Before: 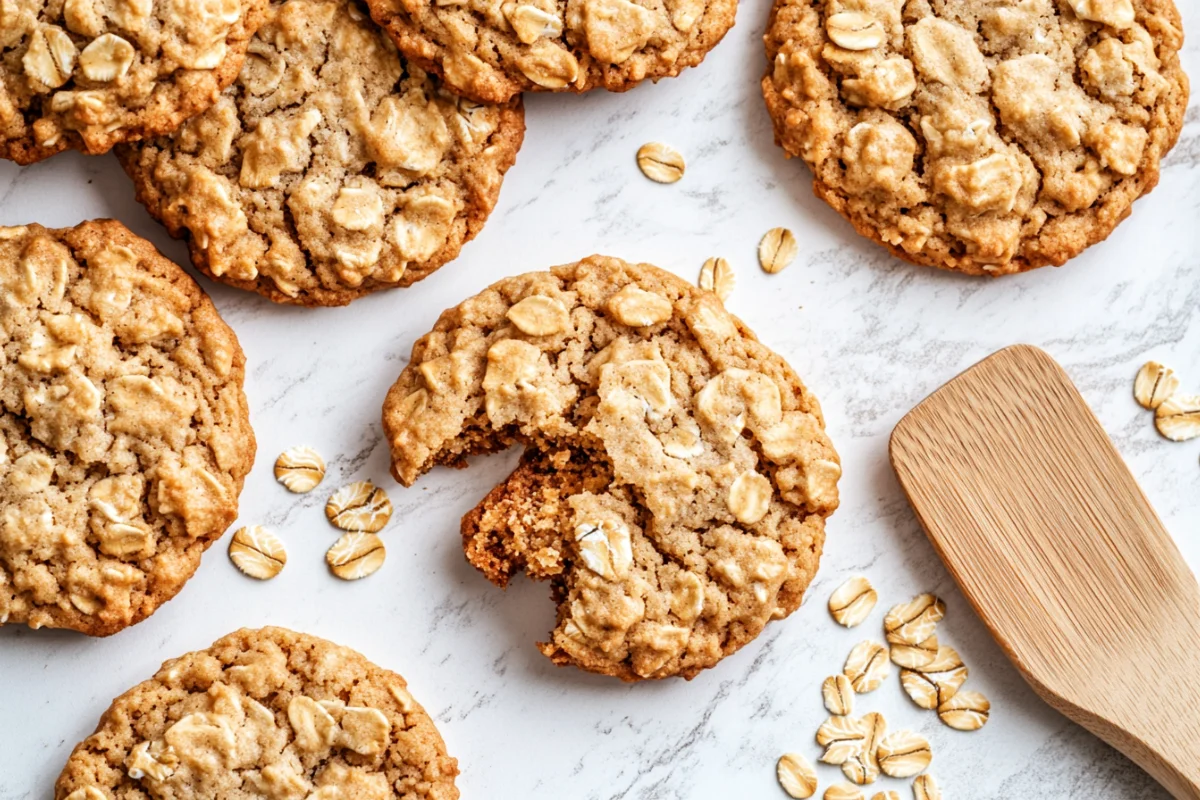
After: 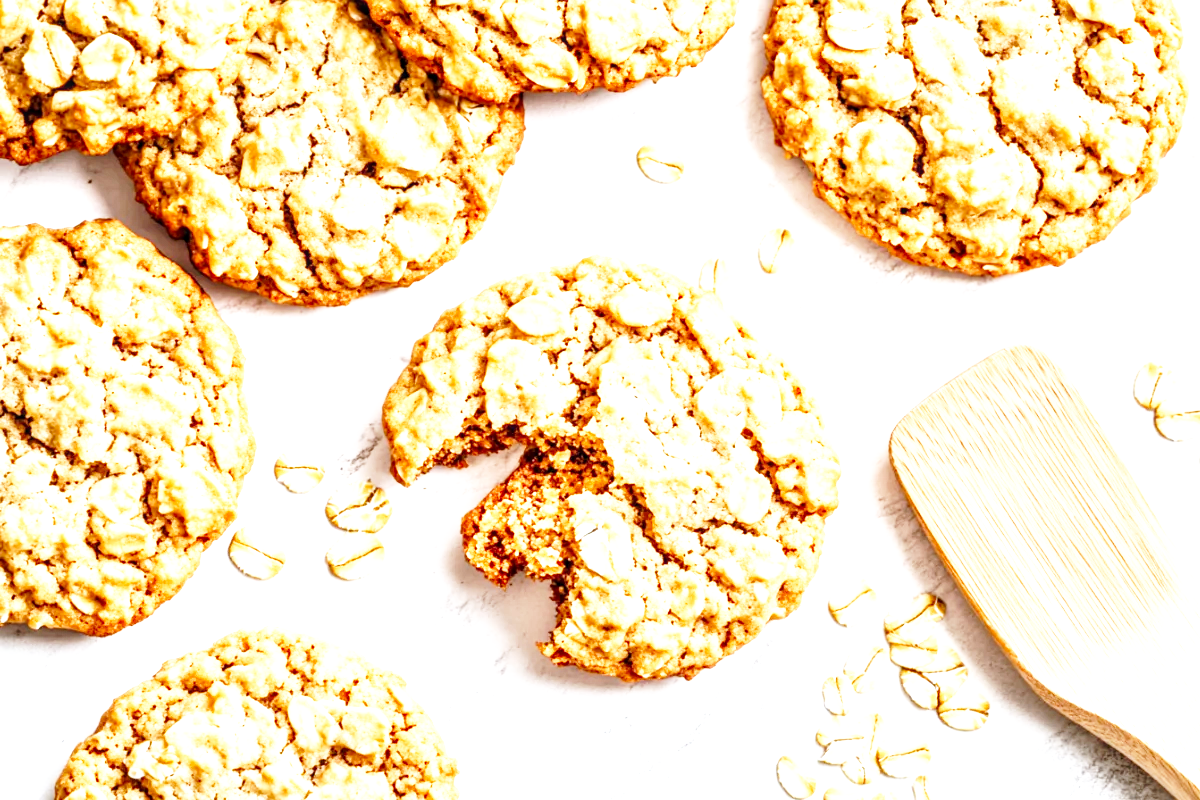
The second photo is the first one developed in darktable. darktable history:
exposure: black level correction 0, exposure 1.288 EV, compensate highlight preservation false
local contrast: detail 130%
color zones: curves: ch0 [(0.254, 0.492) (0.724, 0.62)]; ch1 [(0.25, 0.528) (0.719, 0.796)]; ch2 [(0, 0.472) (0.25, 0.5) (0.73, 0.184)]
base curve: curves: ch0 [(0, 0) (0.005, 0.002) (0.15, 0.3) (0.4, 0.7) (0.75, 0.95) (1, 1)], preserve colors none
